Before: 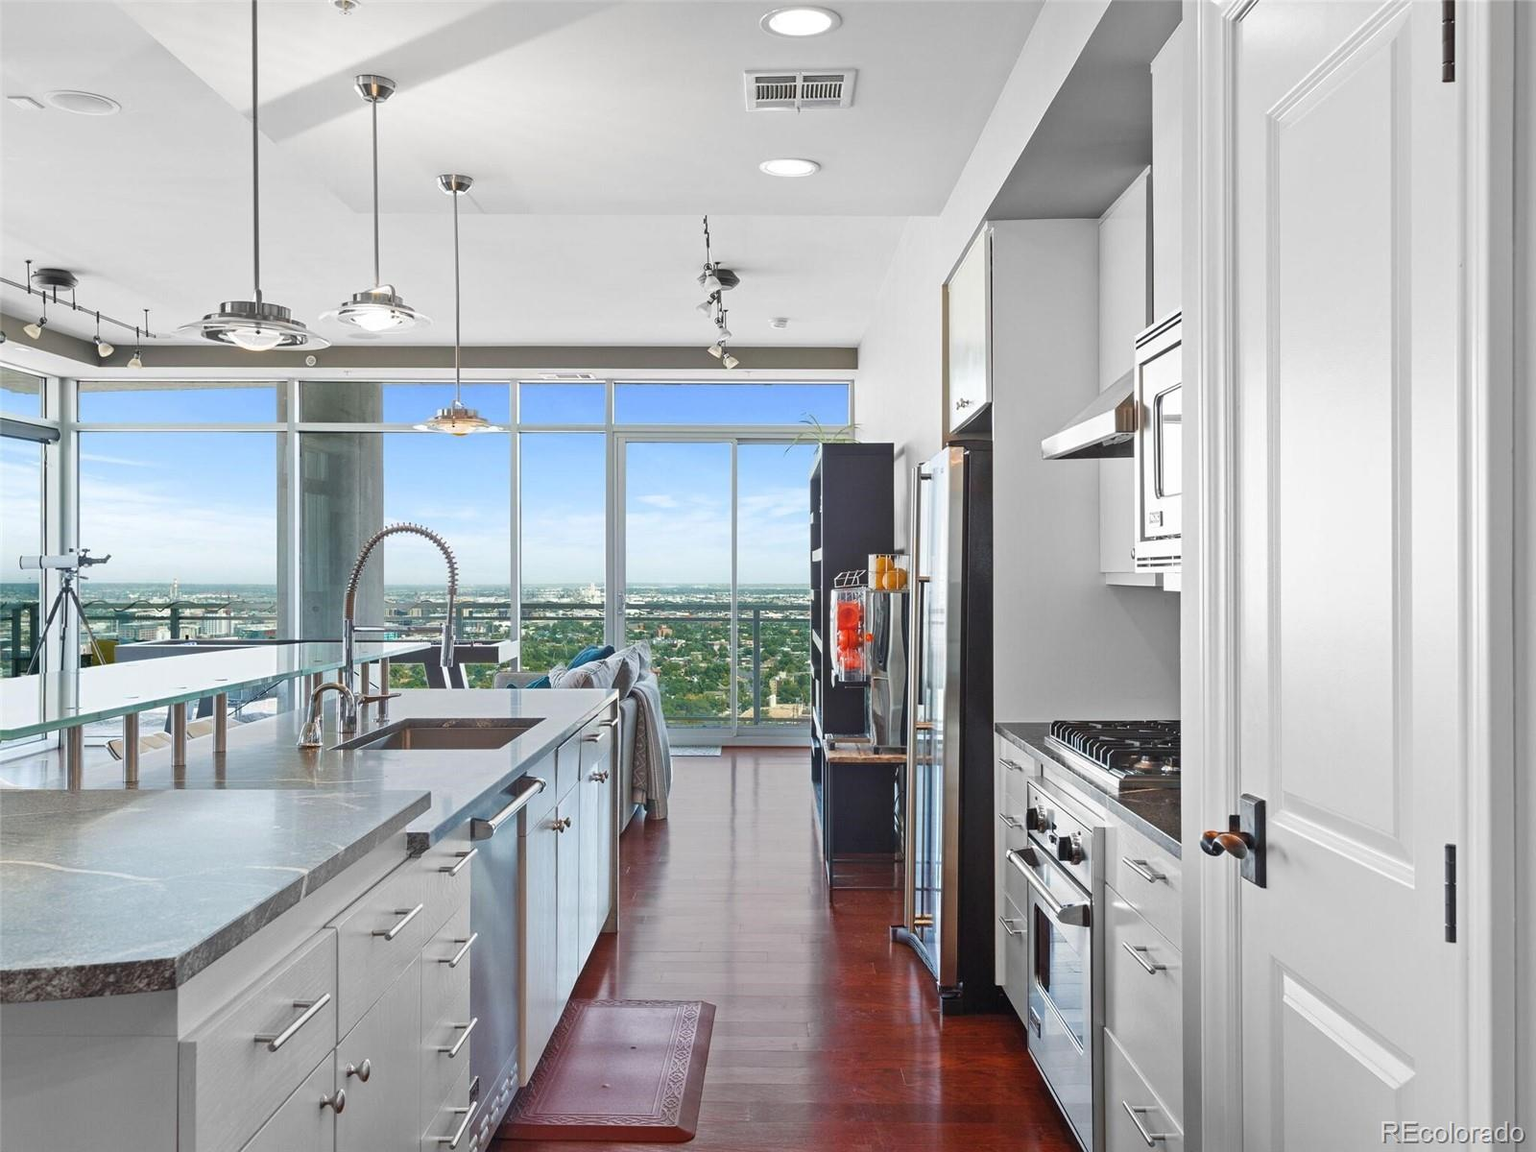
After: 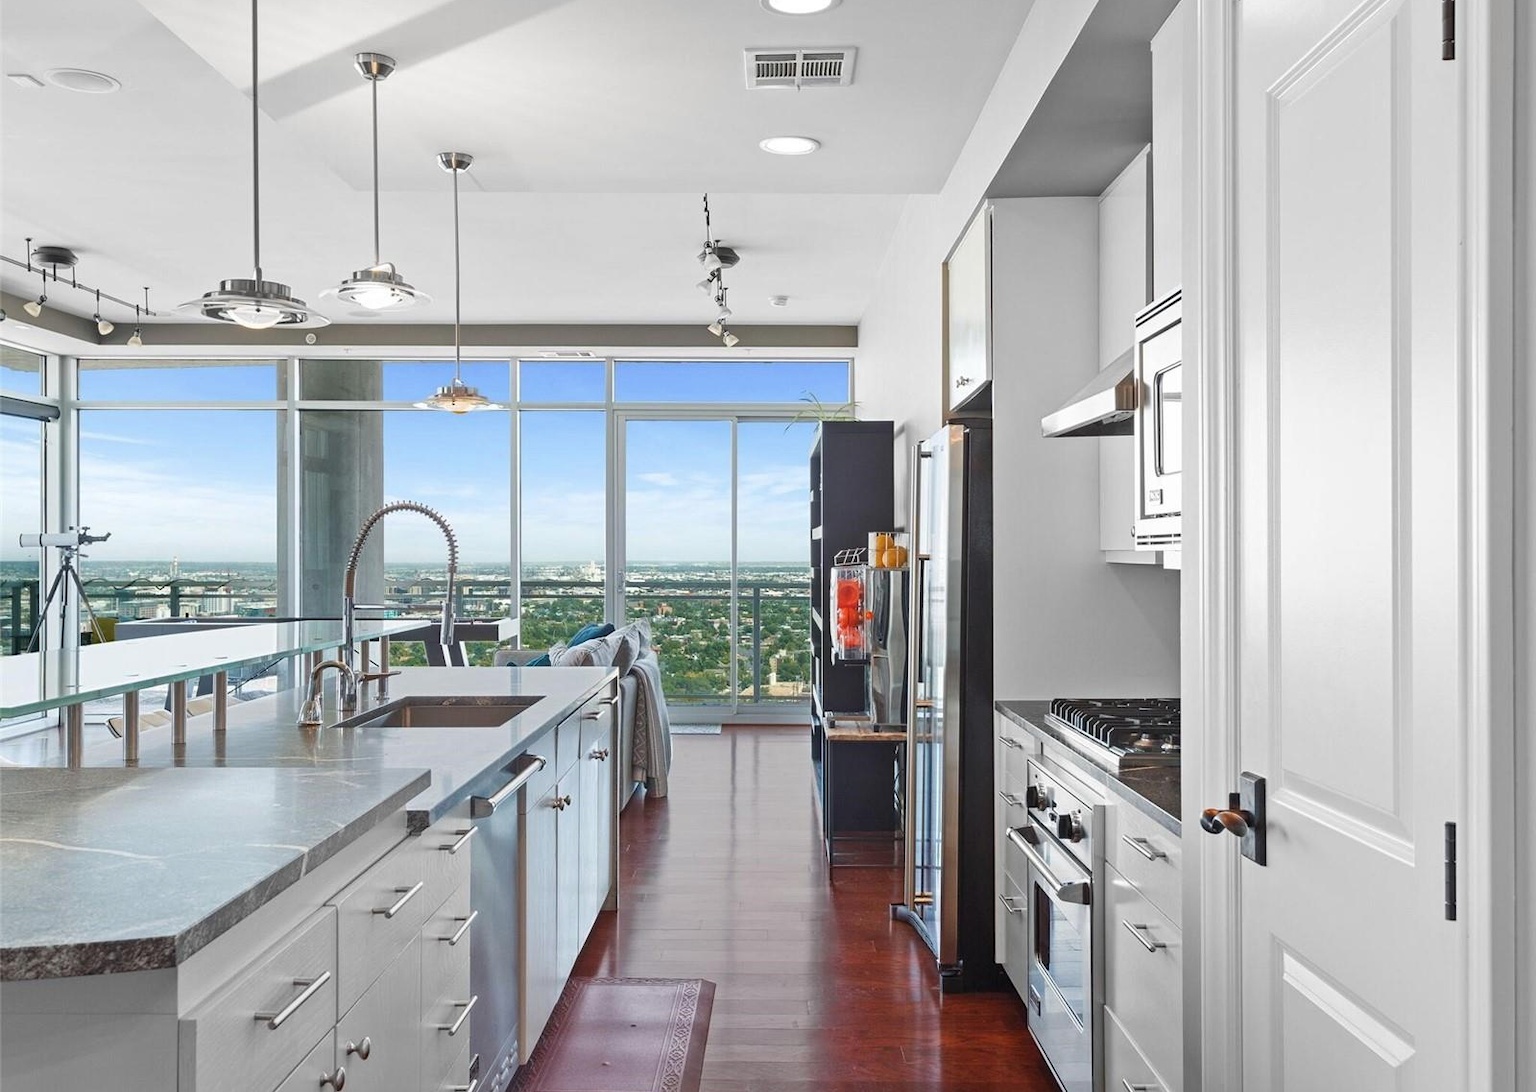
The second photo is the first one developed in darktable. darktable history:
crop and rotate: top 1.989%, bottom 3.169%
contrast brightness saturation: saturation -0.05
